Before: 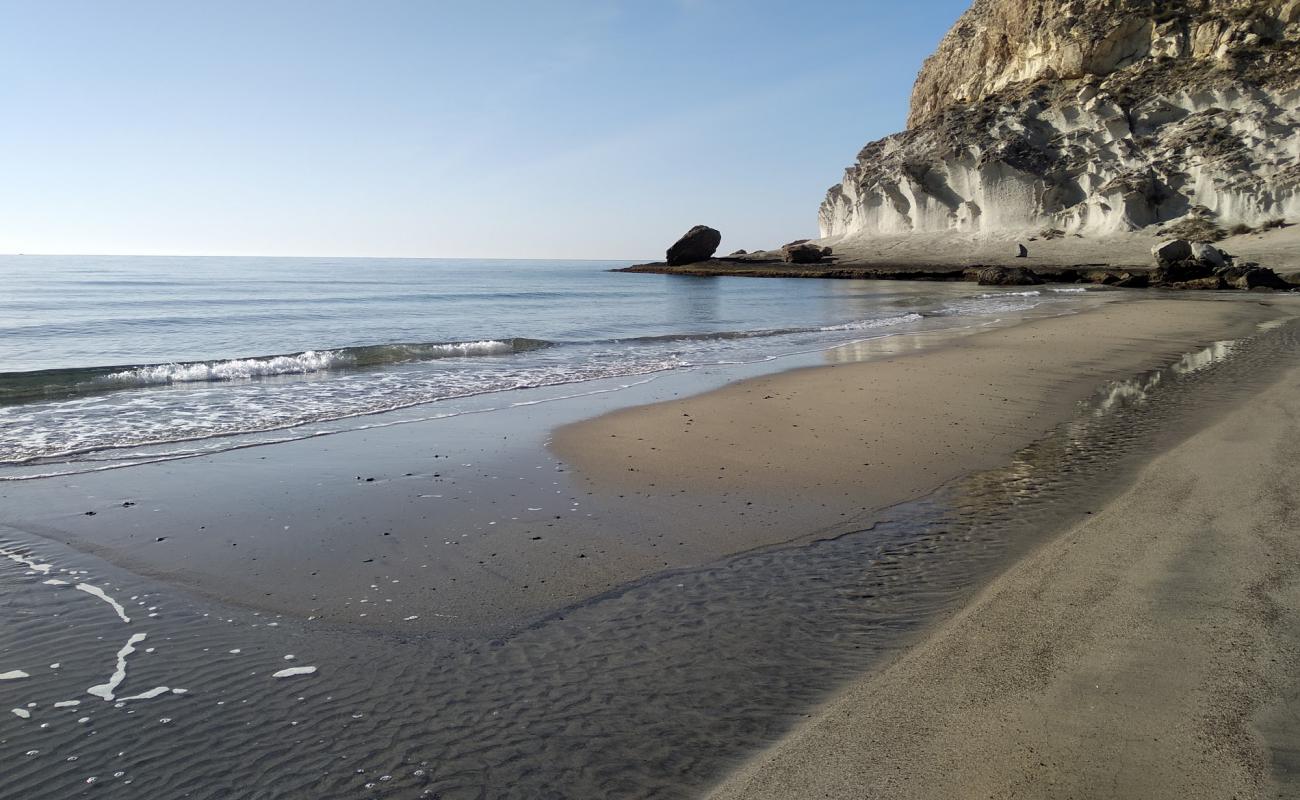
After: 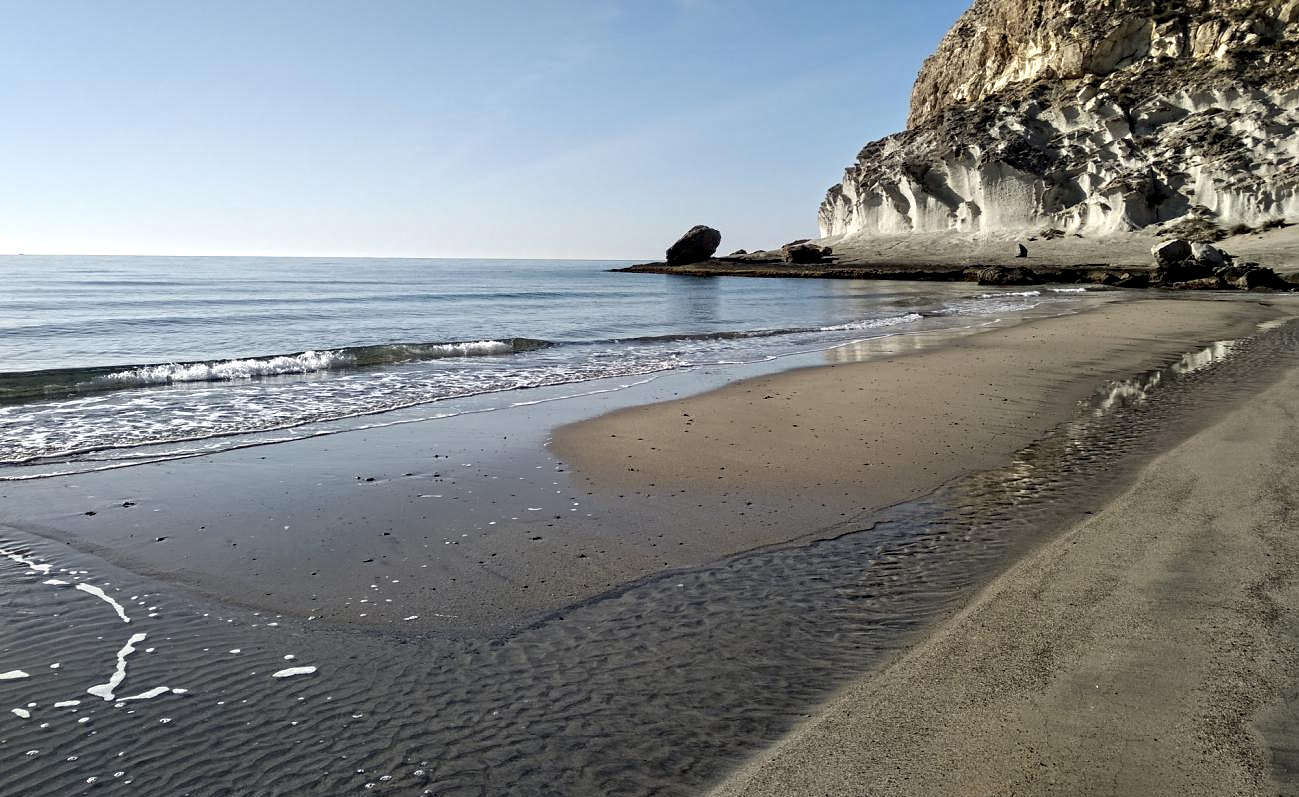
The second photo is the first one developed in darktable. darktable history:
contrast equalizer: y [[0.506, 0.531, 0.562, 0.606, 0.638, 0.669], [0.5 ×6], [0.5 ×6], [0 ×6], [0 ×6]]
levels: mode automatic, levels [0, 0.394, 0.787]
crop: top 0.098%, bottom 0.166%
